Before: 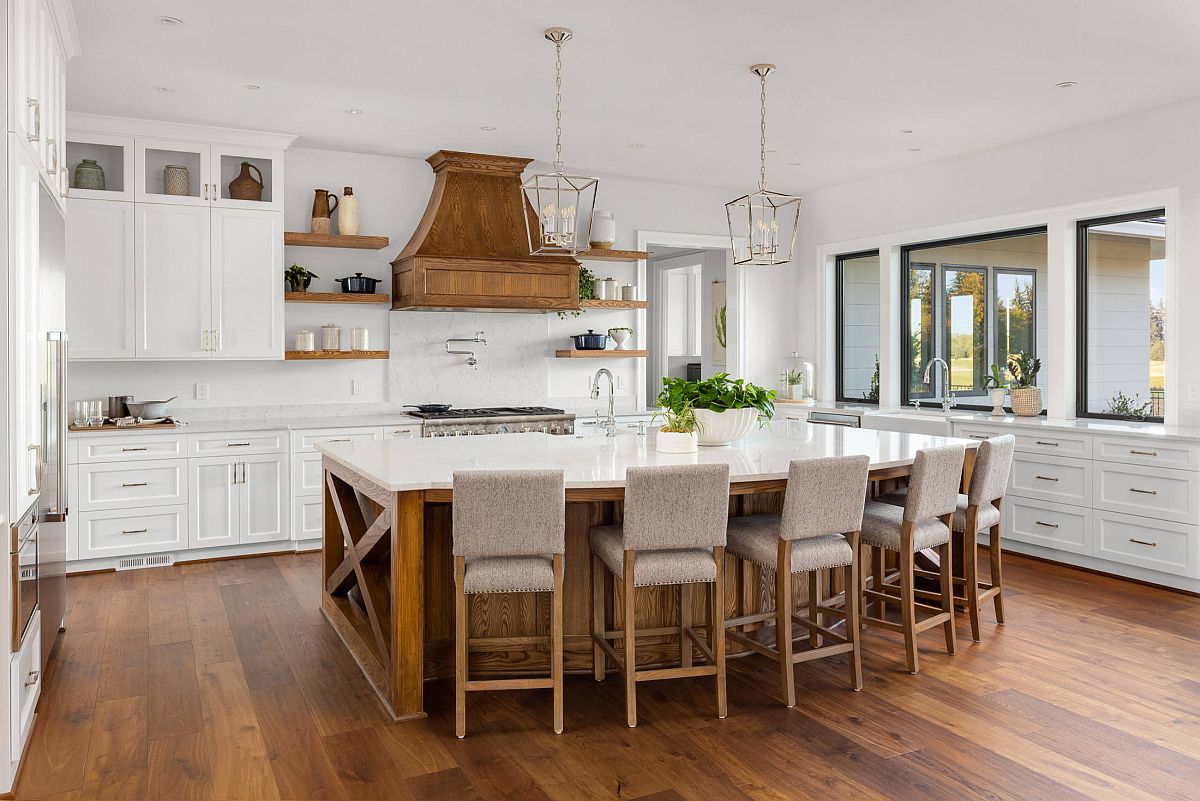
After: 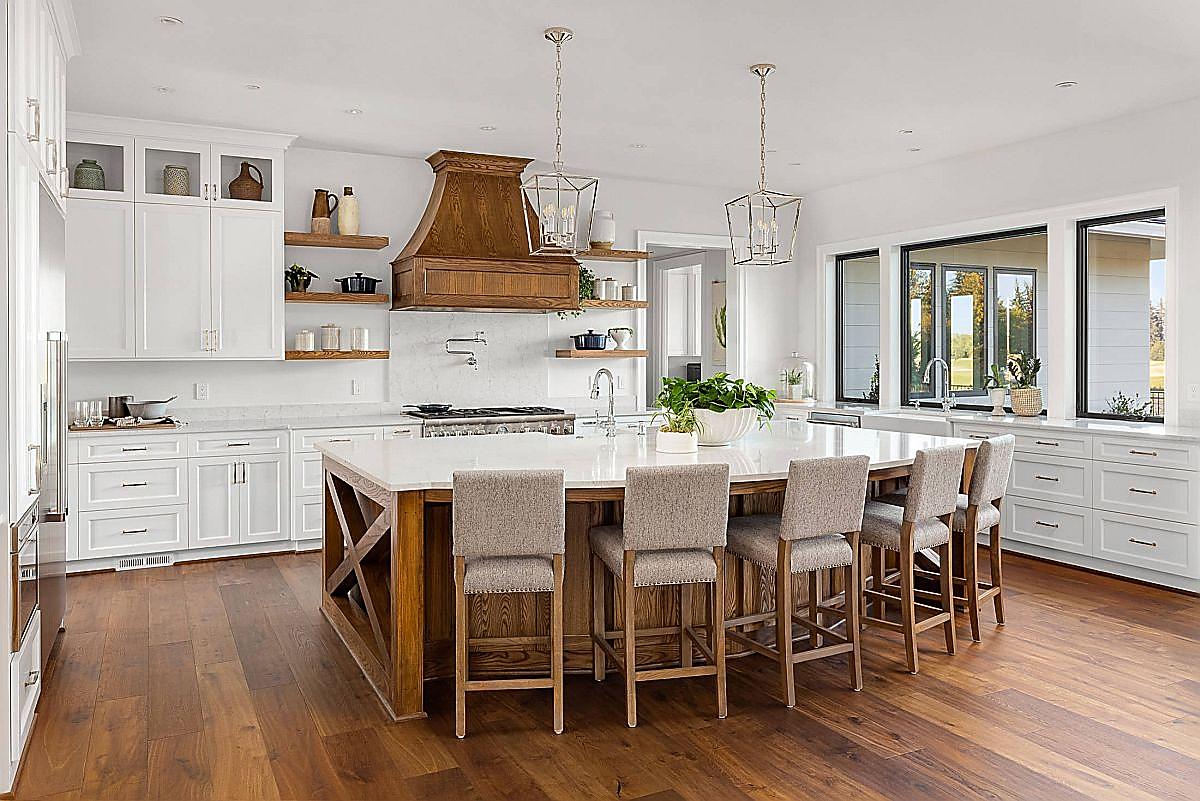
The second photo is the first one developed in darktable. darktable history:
sharpen: radius 1.369, amount 1.244, threshold 0.637
